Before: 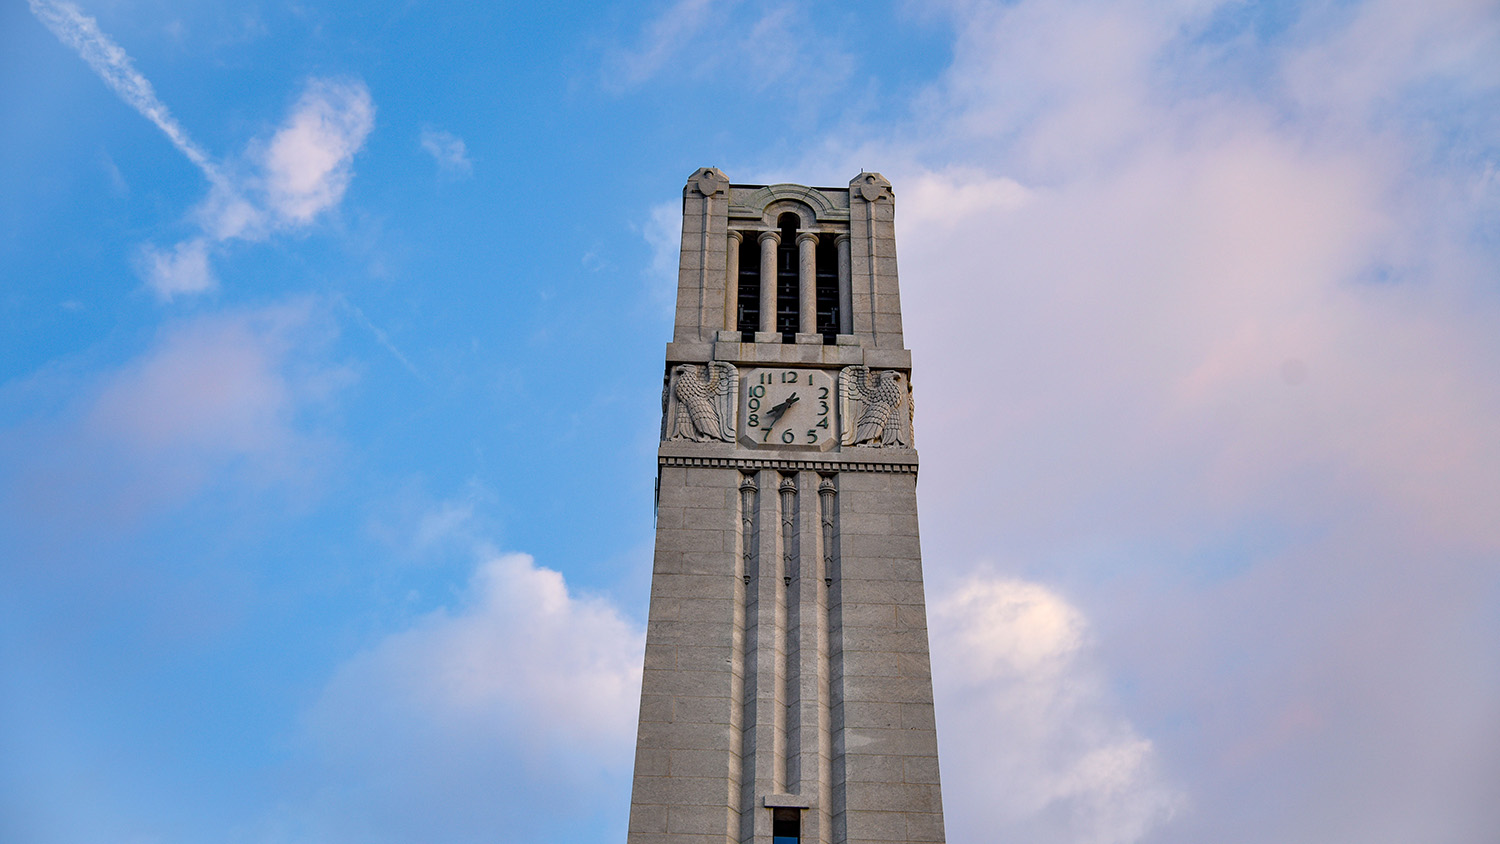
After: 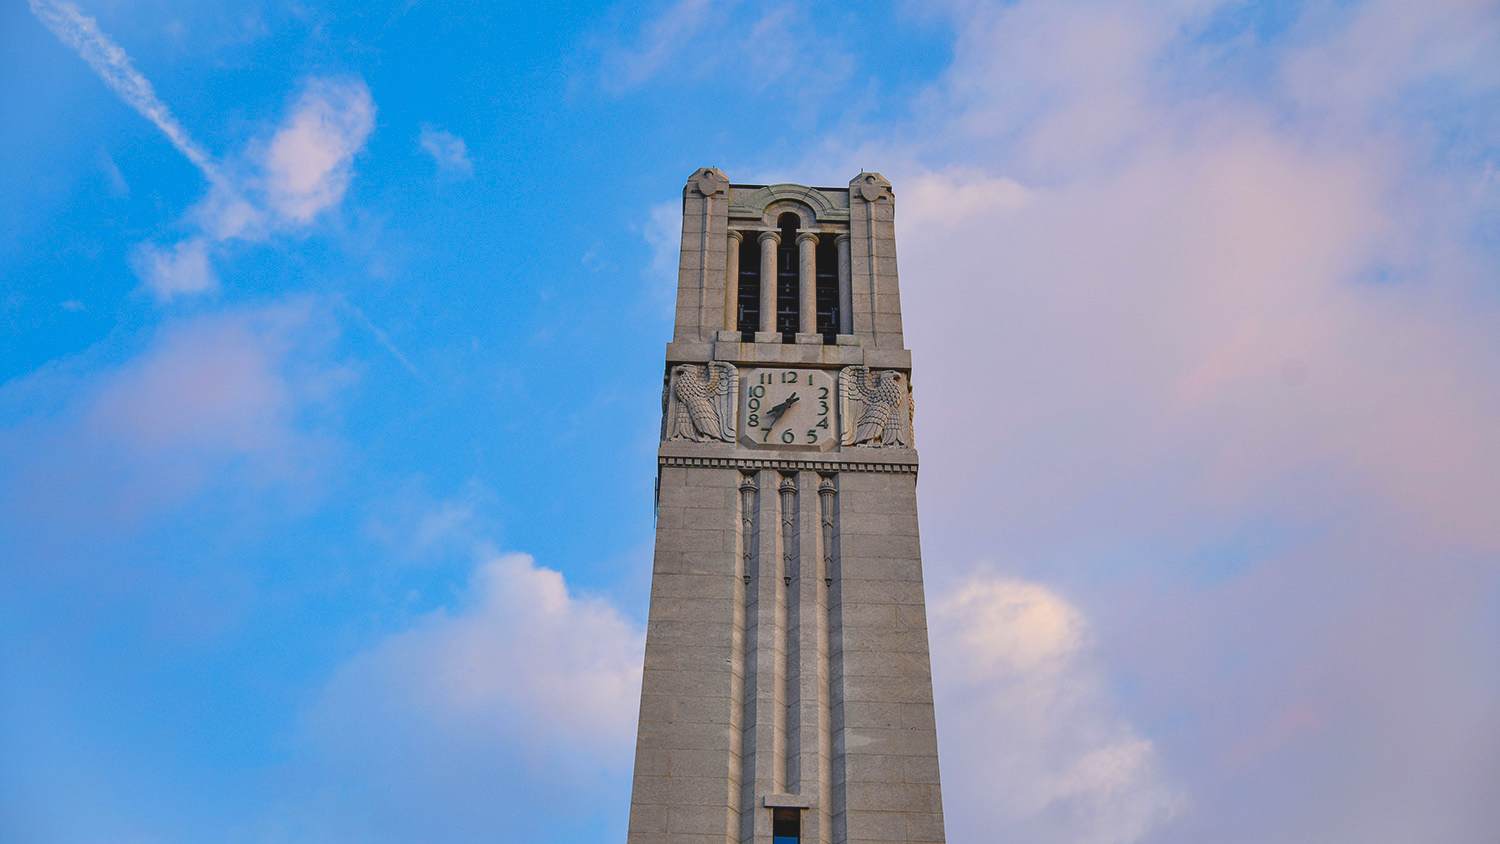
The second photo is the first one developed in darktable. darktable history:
contrast brightness saturation: contrast -0.174, saturation 0.187
